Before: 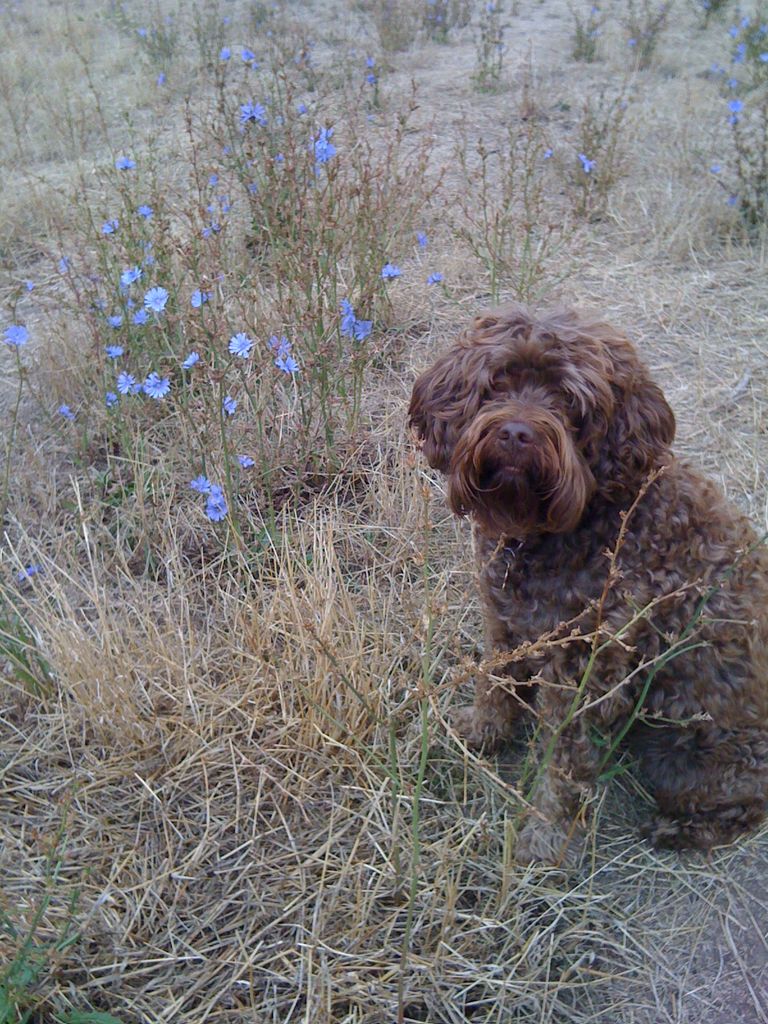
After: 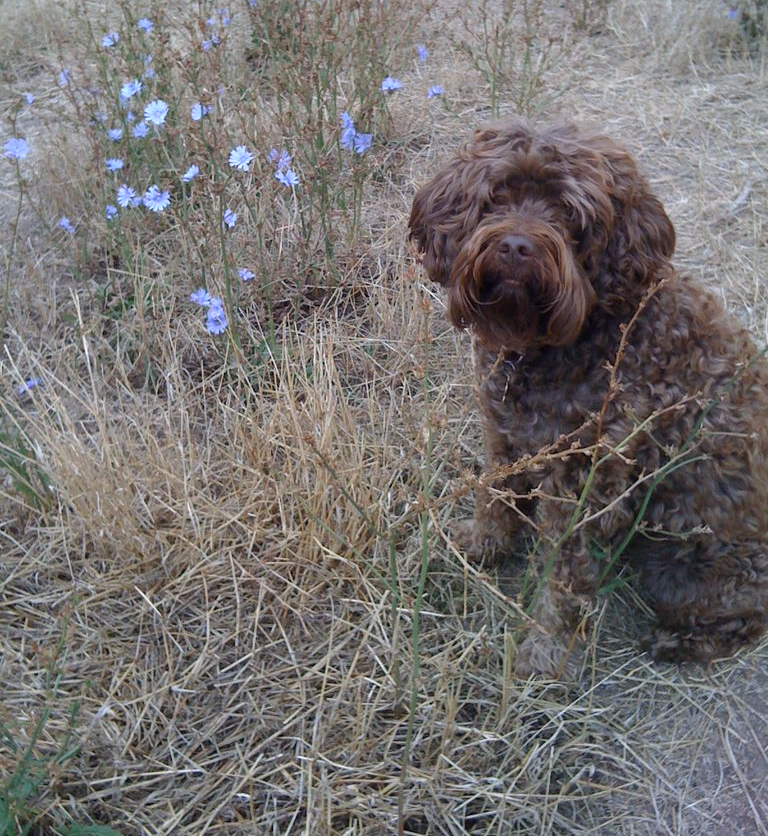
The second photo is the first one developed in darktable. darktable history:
color zones: curves: ch0 [(0, 0.5) (0.125, 0.4) (0.25, 0.5) (0.375, 0.4) (0.5, 0.4) (0.625, 0.6) (0.75, 0.6) (0.875, 0.5)]; ch1 [(0, 0.4) (0.125, 0.5) (0.25, 0.4) (0.375, 0.4) (0.5, 0.4) (0.625, 0.4) (0.75, 0.5) (0.875, 0.4)]; ch2 [(0, 0.6) (0.125, 0.5) (0.25, 0.5) (0.375, 0.6) (0.5, 0.6) (0.625, 0.5) (0.75, 0.5) (0.875, 0.5)]
crop and rotate: top 18.289%
